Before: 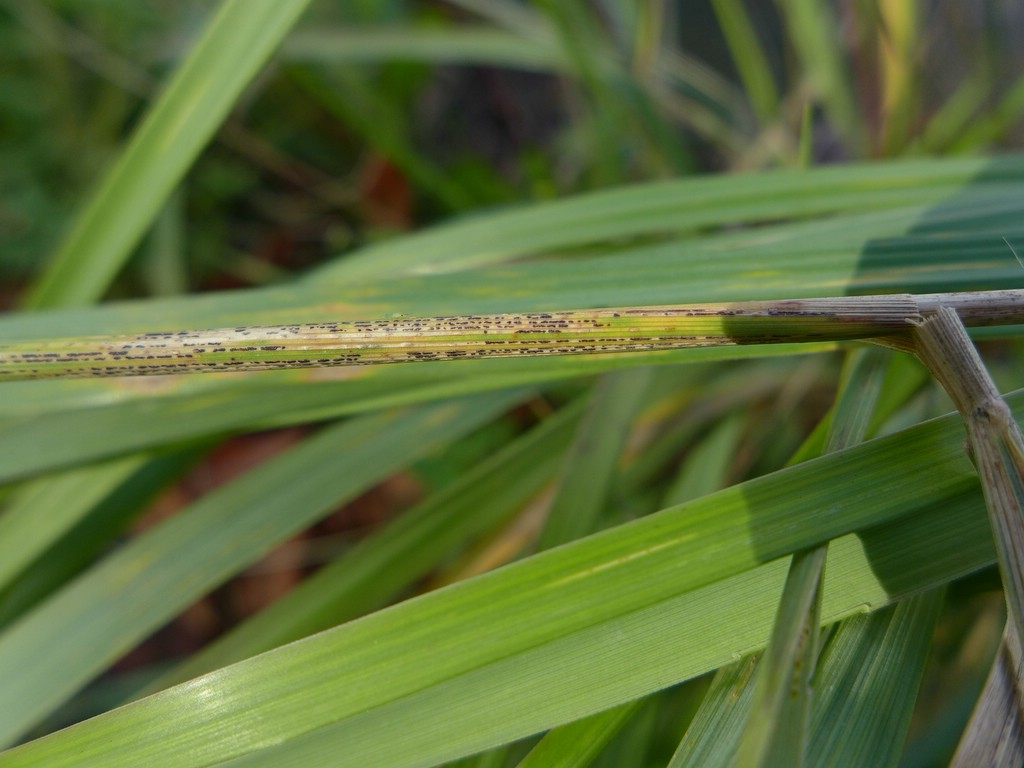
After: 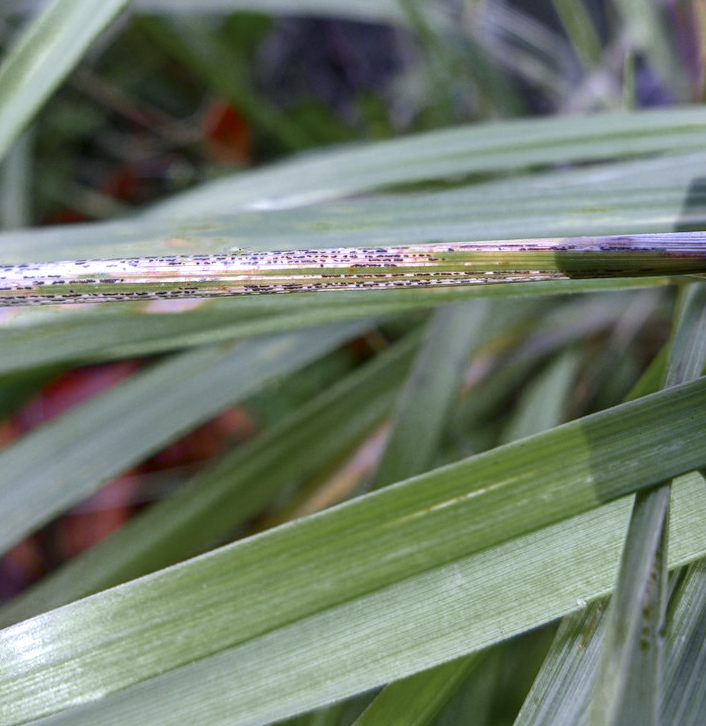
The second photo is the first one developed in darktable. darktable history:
white balance: red 0.98, blue 1.61
crop and rotate: left 13.15%, top 5.251%, right 12.609%
exposure: exposure 0.556 EV, compensate highlight preservation false
rotate and perspective: rotation 0.215°, lens shift (vertical) -0.139, crop left 0.069, crop right 0.939, crop top 0.002, crop bottom 0.996
shadows and highlights: soften with gaussian
color zones: curves: ch0 [(0, 0.48) (0.209, 0.398) (0.305, 0.332) (0.429, 0.493) (0.571, 0.5) (0.714, 0.5) (0.857, 0.5) (1, 0.48)]; ch1 [(0, 0.736) (0.143, 0.625) (0.225, 0.371) (0.429, 0.256) (0.571, 0.241) (0.714, 0.213) (0.857, 0.48) (1, 0.736)]; ch2 [(0, 0.448) (0.143, 0.498) (0.286, 0.5) (0.429, 0.5) (0.571, 0.5) (0.714, 0.5) (0.857, 0.5) (1, 0.448)]
local contrast: detail 130%
